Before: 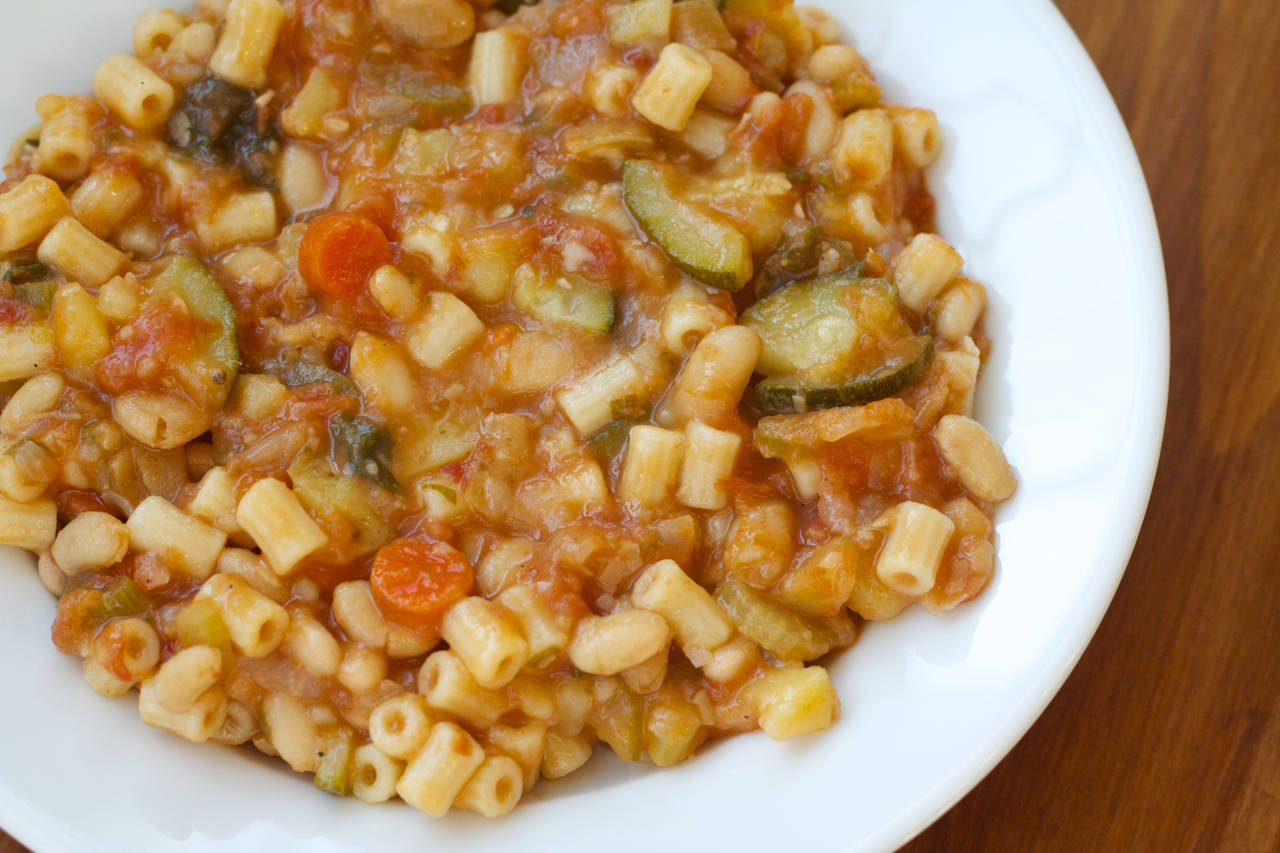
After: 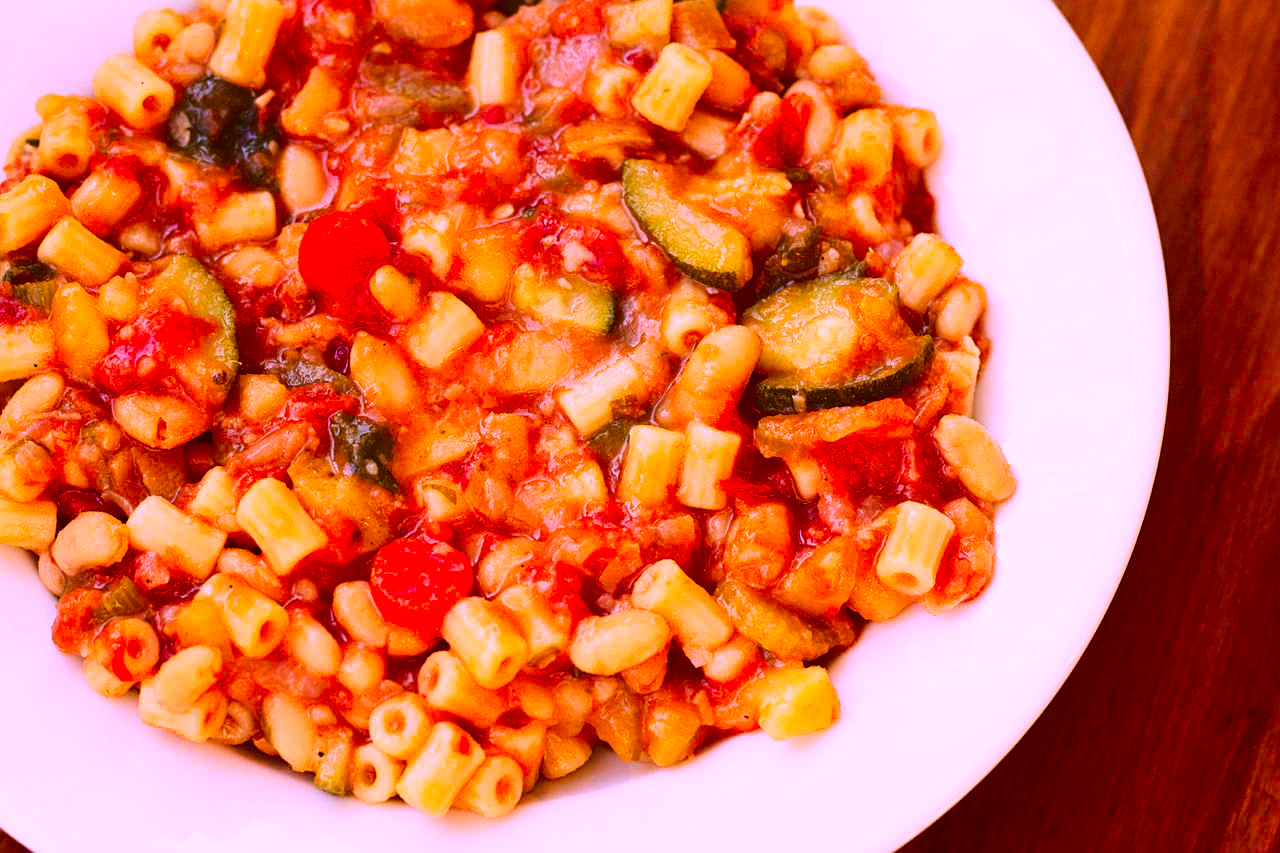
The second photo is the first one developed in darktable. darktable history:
contrast brightness saturation: contrast 0.229, brightness 0.111, saturation 0.292
color correction: highlights a* 18.99, highlights b* -12.06, saturation 1.67
base curve: curves: ch0 [(0, 0) (0.073, 0.04) (0.157, 0.139) (0.492, 0.492) (0.758, 0.758) (1, 1)]
sharpen: amount 0.492
